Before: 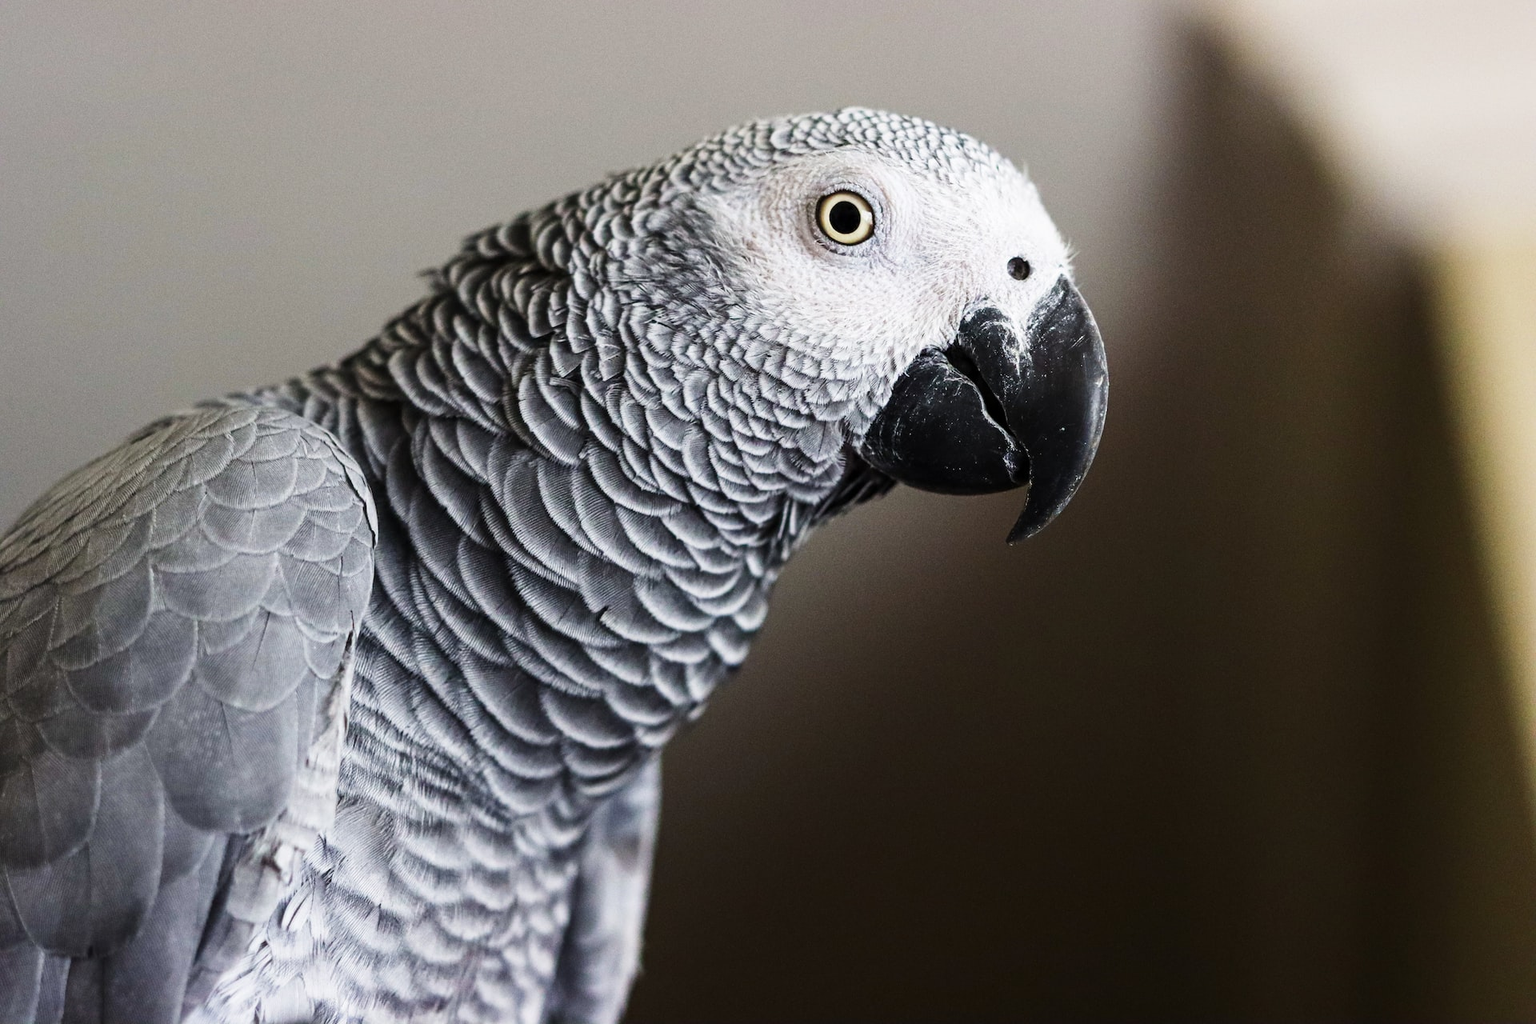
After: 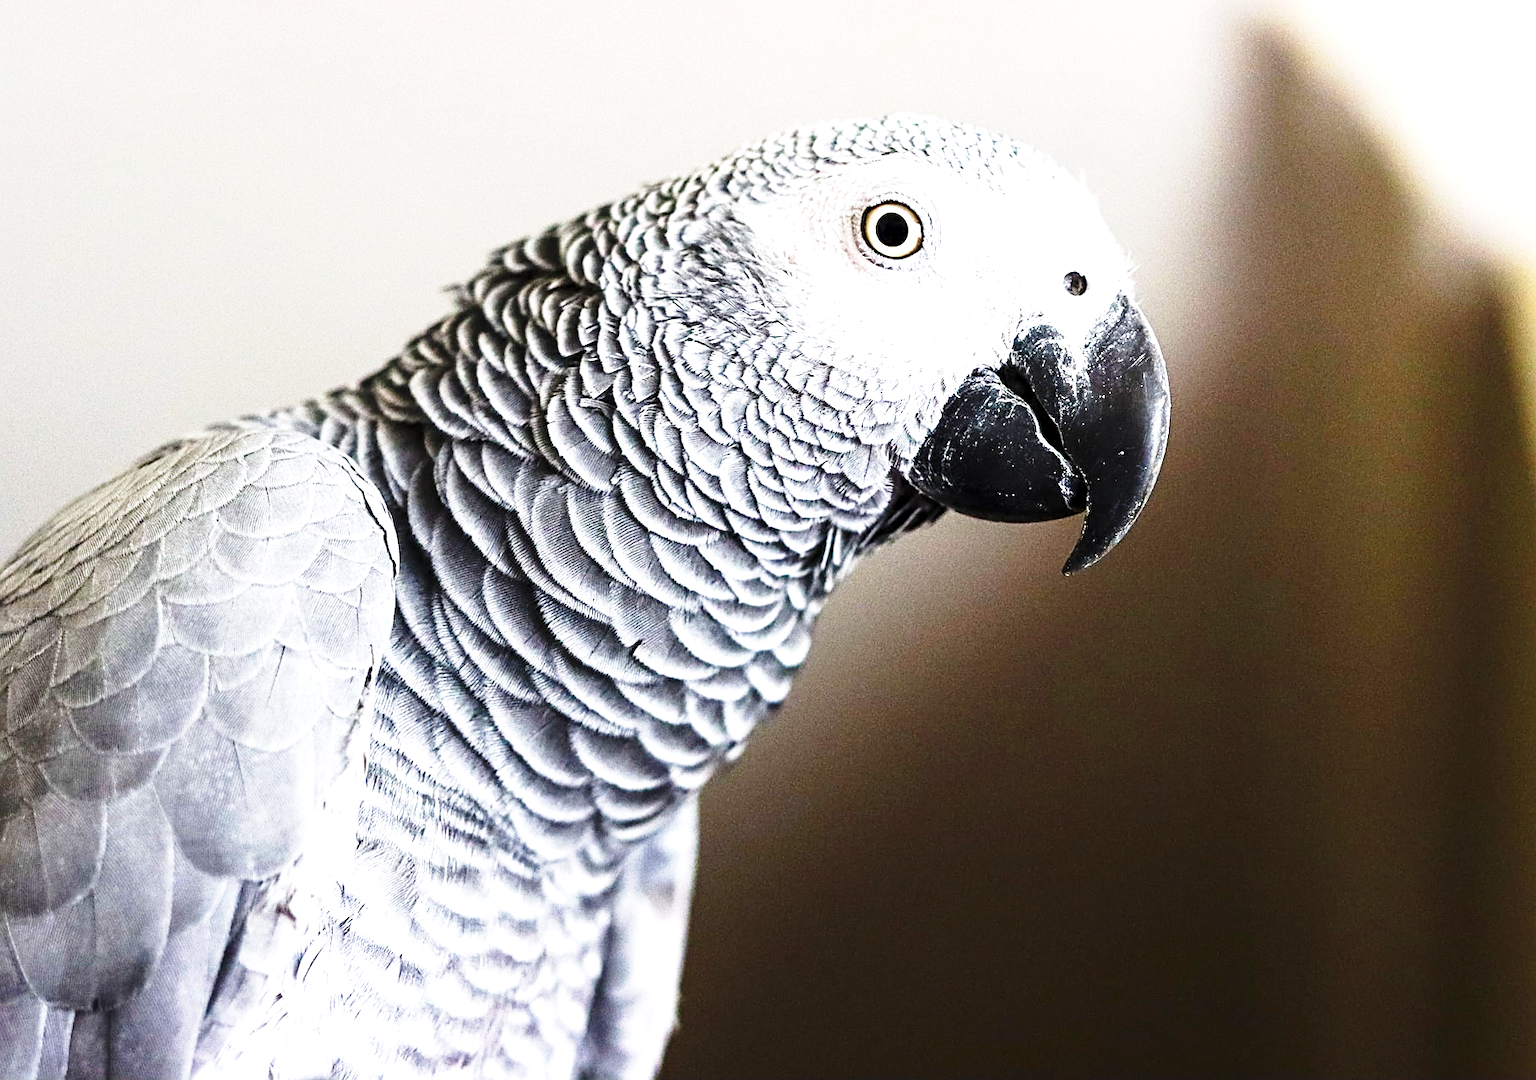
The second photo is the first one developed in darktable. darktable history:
crop and rotate: left 0%, right 5.227%
exposure: black level correction 0.001, exposure 1.045 EV, compensate exposure bias true, compensate highlight preservation false
base curve: curves: ch0 [(0, 0) (0.028, 0.03) (0.121, 0.232) (0.46, 0.748) (0.859, 0.968) (1, 1)], preserve colors none
sharpen: on, module defaults
